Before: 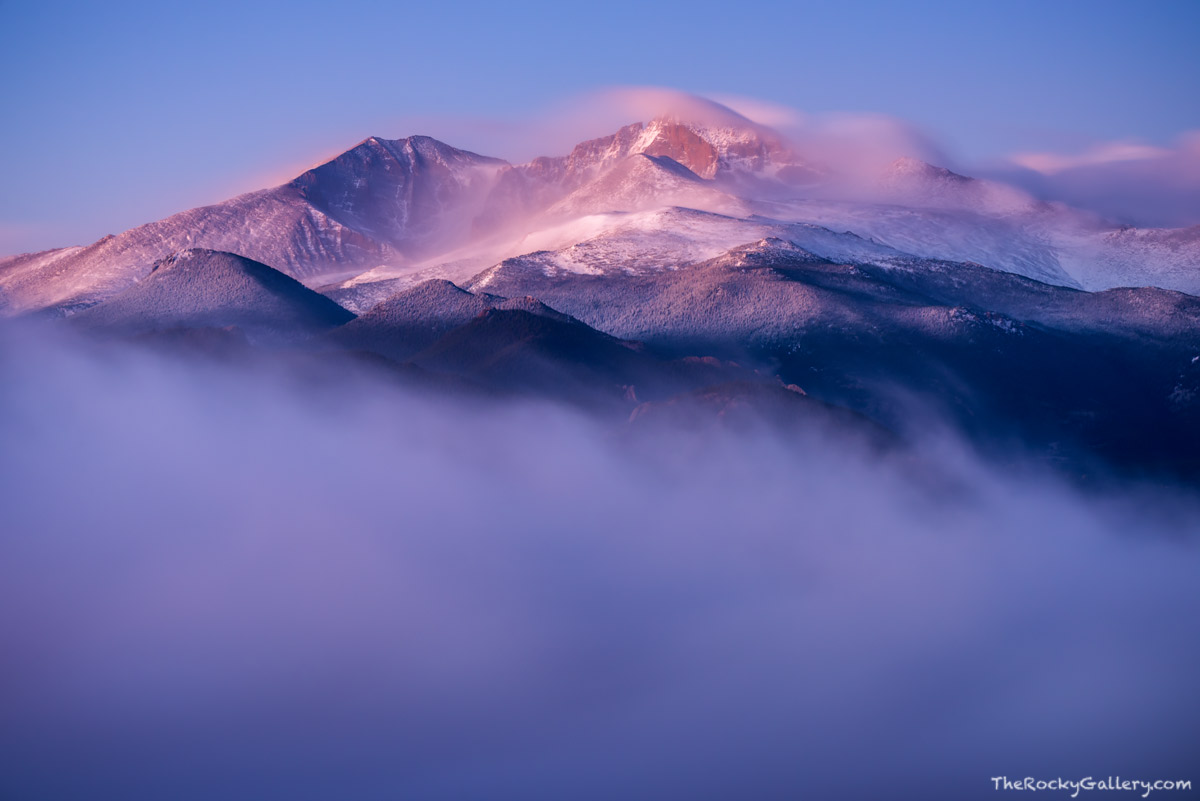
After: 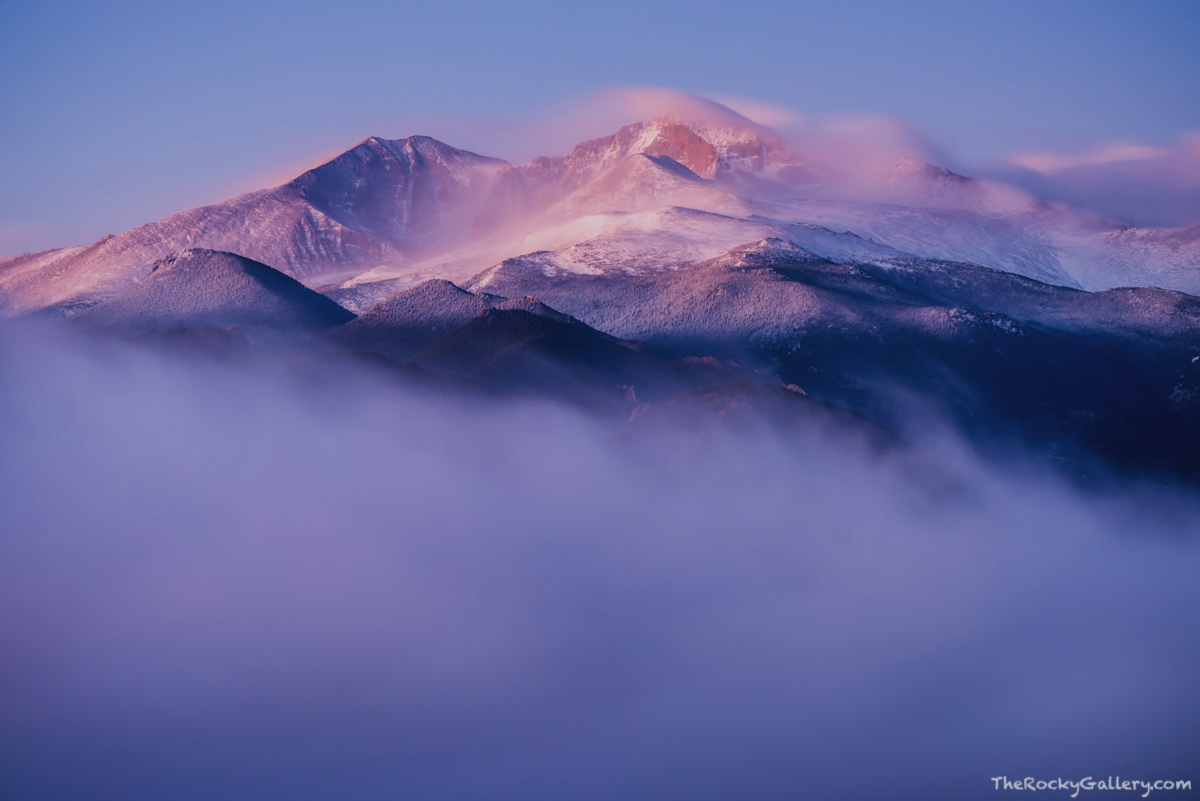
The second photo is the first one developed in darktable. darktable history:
filmic rgb: black relative exposure -7.24 EV, white relative exposure 5.09 EV, hardness 3.21, color science v4 (2020)
